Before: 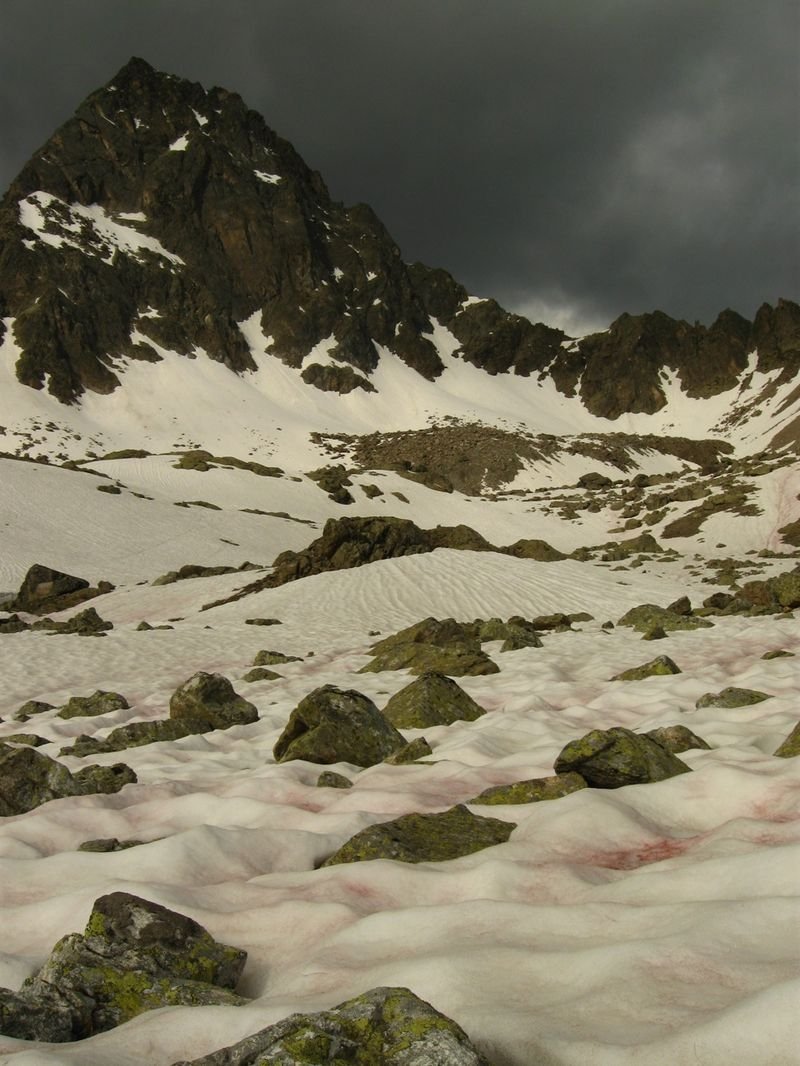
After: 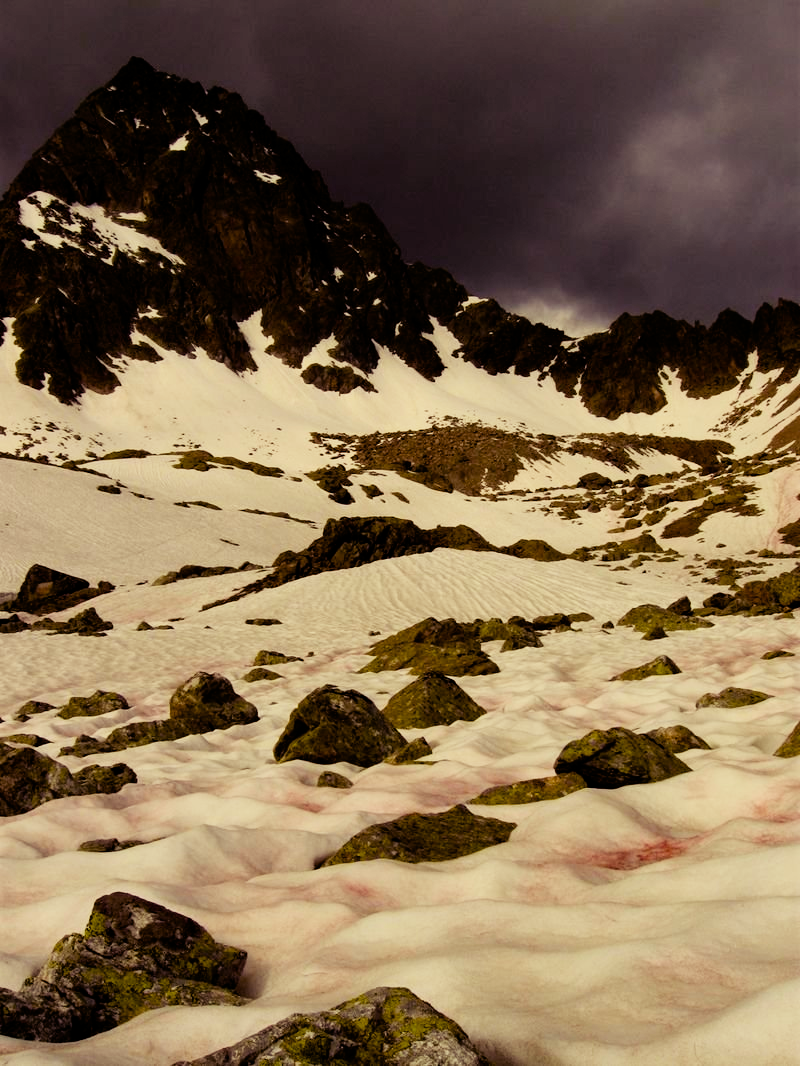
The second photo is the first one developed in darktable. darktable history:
filmic rgb: black relative exposure -11.88 EV, white relative exposure 5.43 EV, threshold 3 EV, hardness 4.49, latitude 50%, contrast 1.14, color science v5 (2021), contrast in shadows safe, contrast in highlights safe, enable highlight reconstruction true
color balance rgb: shadows lift › luminance -21.66%, shadows lift › chroma 8.98%, shadows lift › hue 283.37°, power › chroma 1.55%, power › hue 25.59°, highlights gain › luminance 6.08%, highlights gain › chroma 2.55%, highlights gain › hue 90°, global offset › luminance -0.87%, perceptual saturation grading › global saturation 27.49%, perceptual saturation grading › highlights -28.39%, perceptual saturation grading › mid-tones 15.22%, perceptual saturation grading › shadows 33.98%, perceptual brilliance grading › highlights 10%, perceptual brilliance grading › mid-tones 5%
